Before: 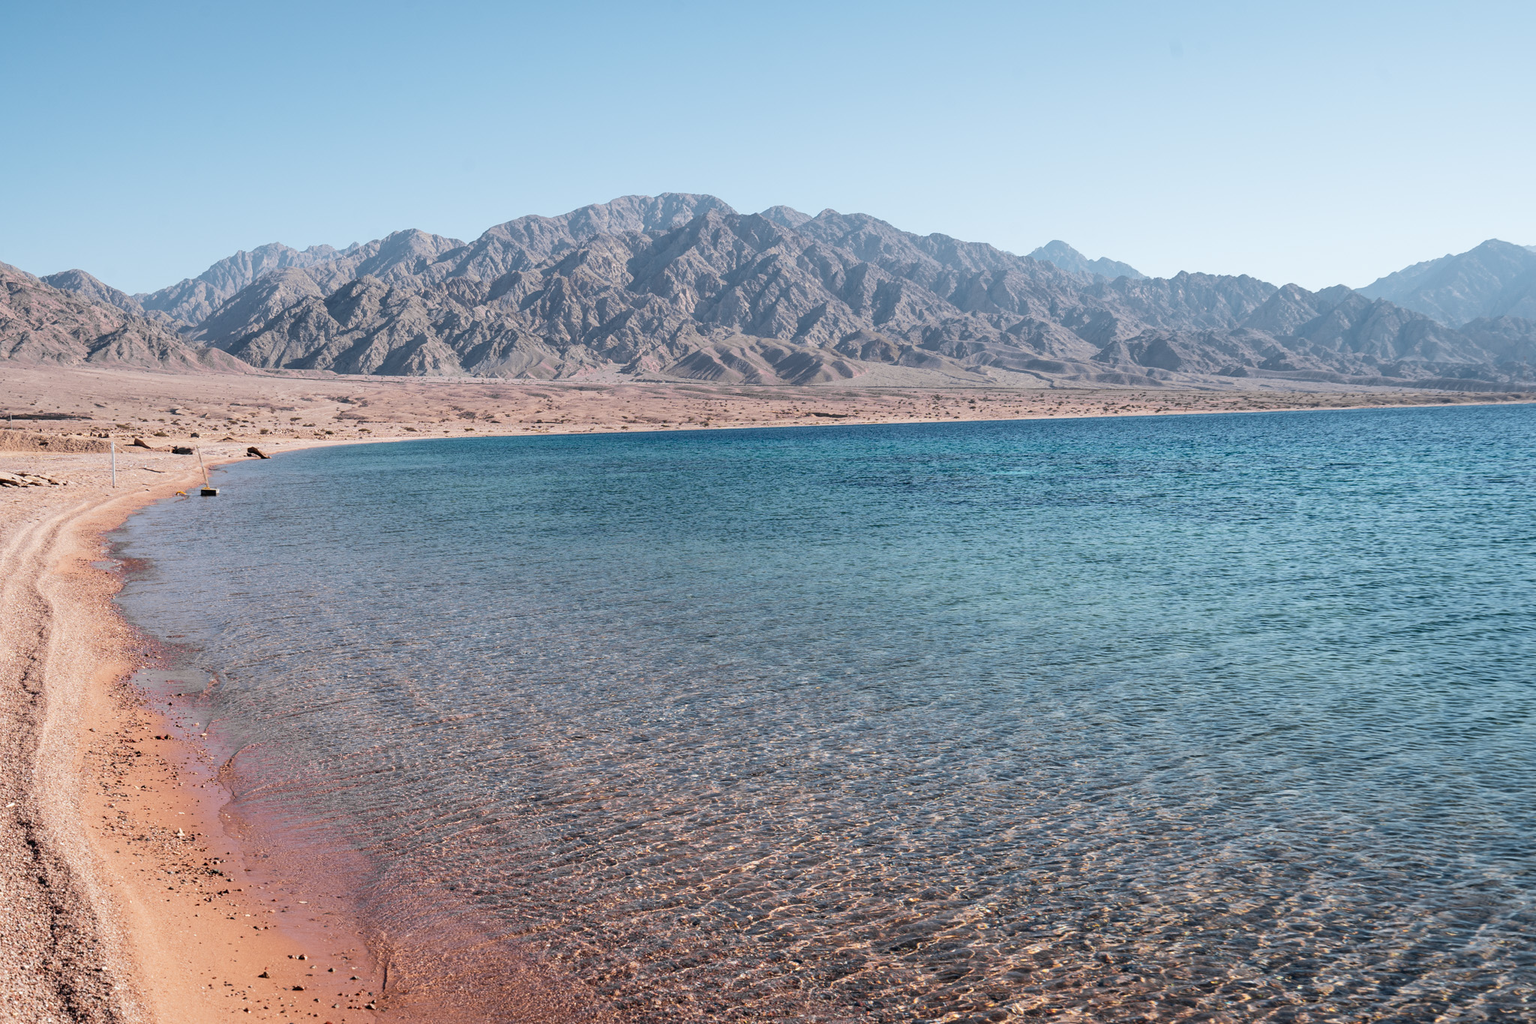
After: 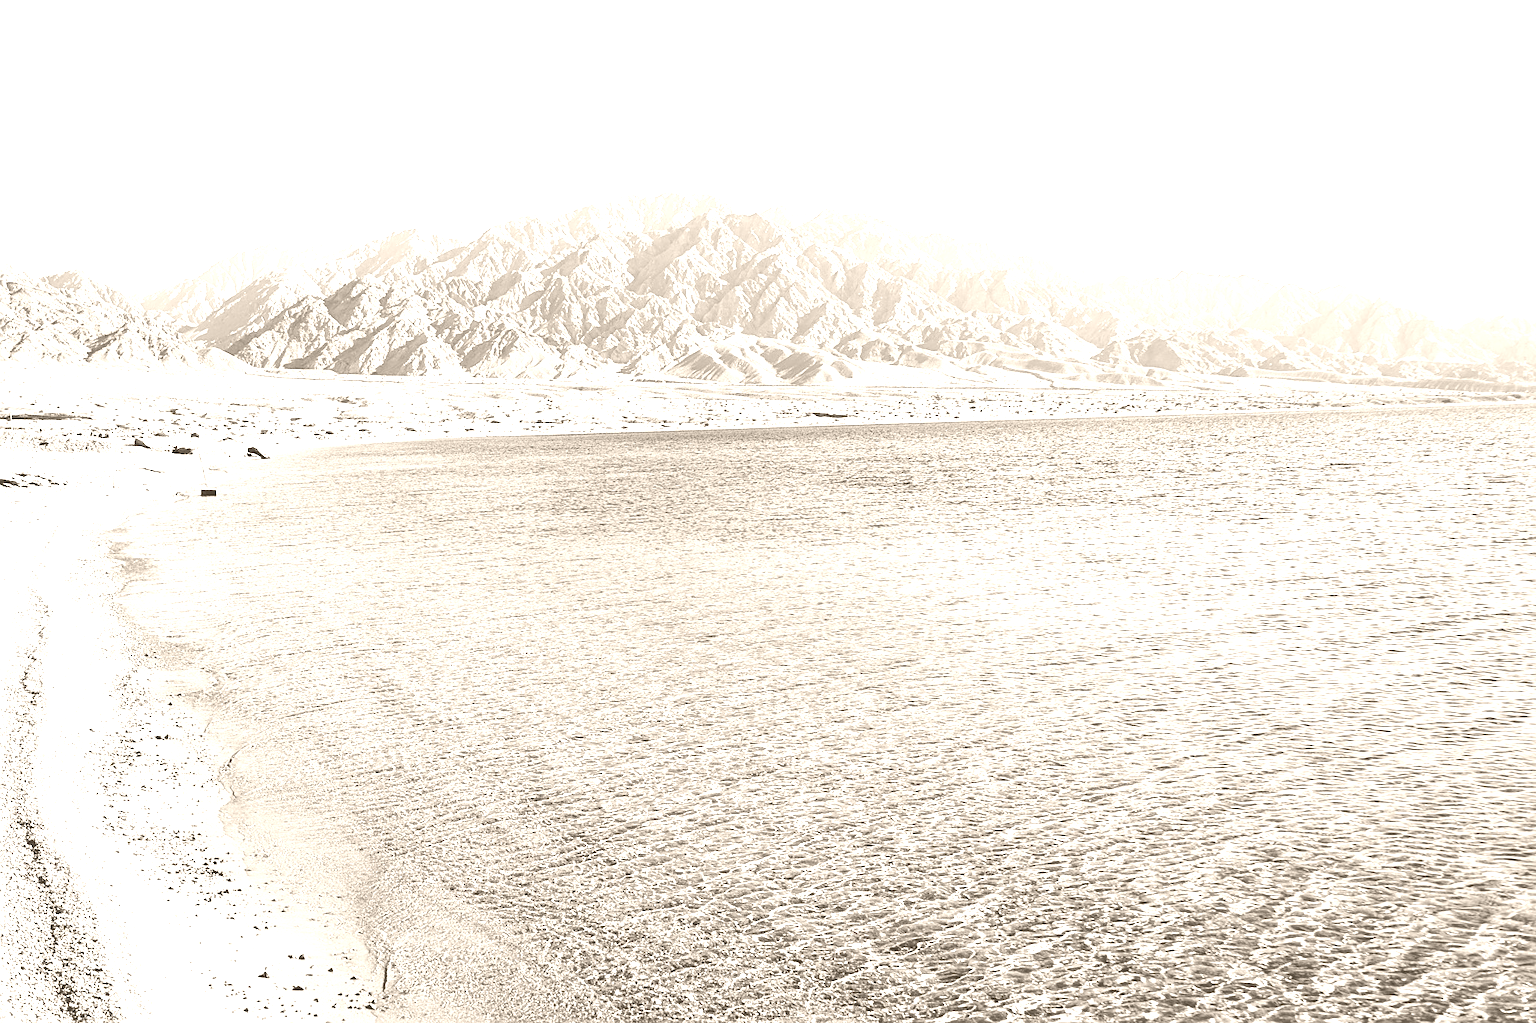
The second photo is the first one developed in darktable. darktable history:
base curve: curves: ch0 [(0, 0) (0.028, 0.03) (0.121, 0.232) (0.46, 0.748) (0.859, 0.968) (1, 1)], preserve colors none
sharpen: on, module defaults
colorize: hue 34.49°, saturation 35.33%, source mix 100%, version 1
